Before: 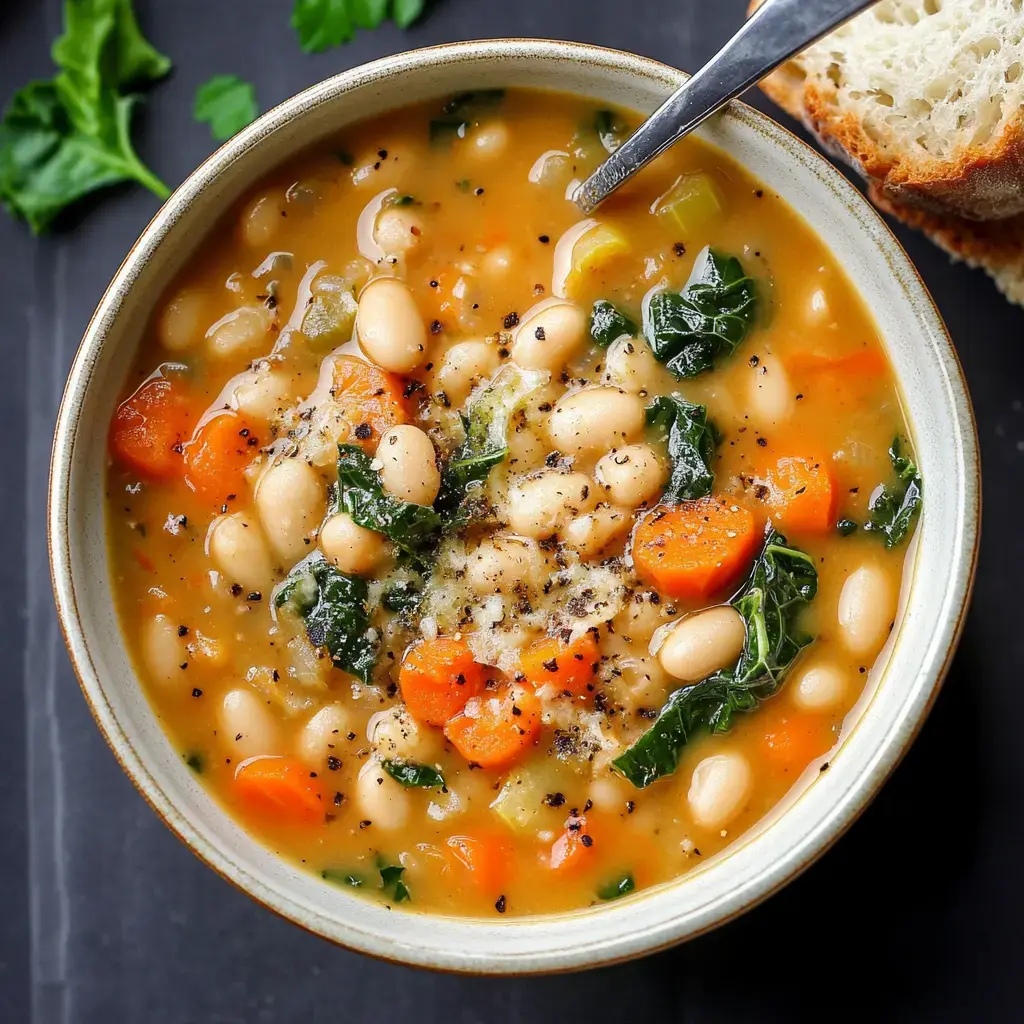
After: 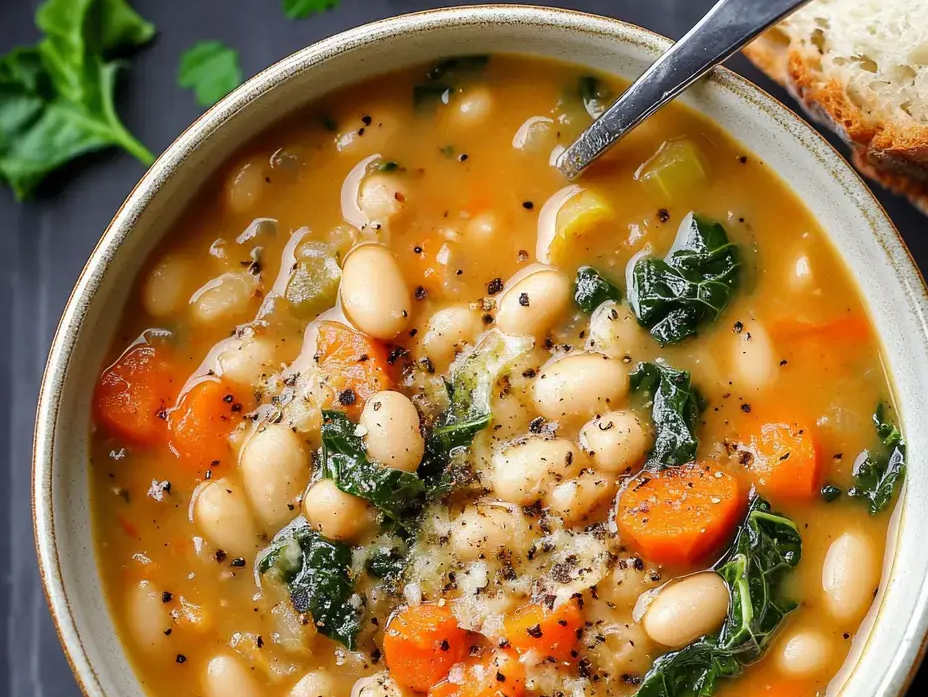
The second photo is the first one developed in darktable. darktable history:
crop: left 1.584%, top 3.409%, right 7.769%, bottom 28.495%
